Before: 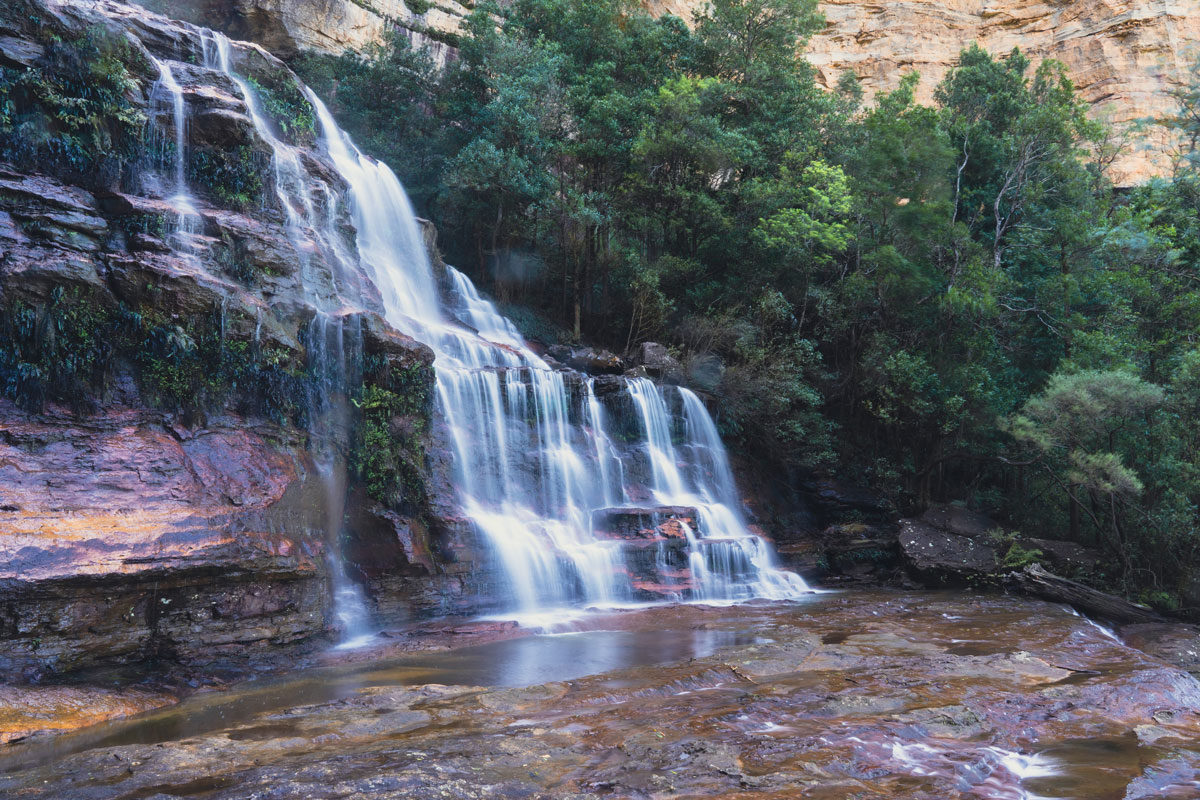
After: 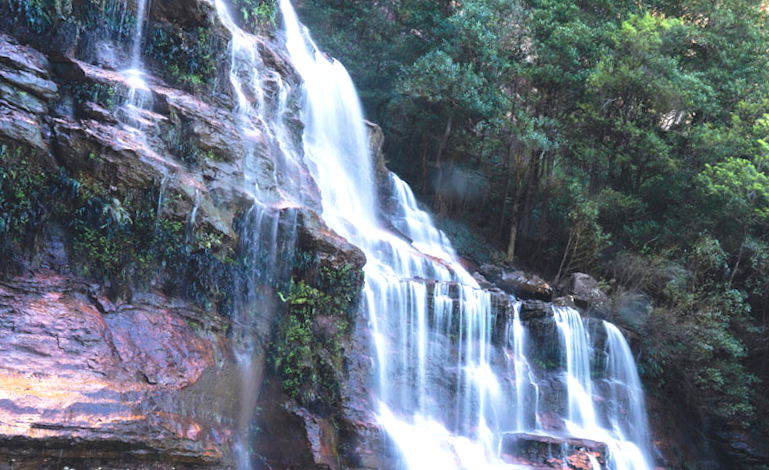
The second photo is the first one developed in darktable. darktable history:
contrast brightness saturation: contrast 0.01, saturation -0.05
crop and rotate: angle -4.99°, left 2.122%, top 6.945%, right 27.566%, bottom 30.519%
rotate and perspective: rotation 2.17°, automatic cropping off
exposure: black level correction 0, exposure 0.68 EV, compensate exposure bias true, compensate highlight preservation false
